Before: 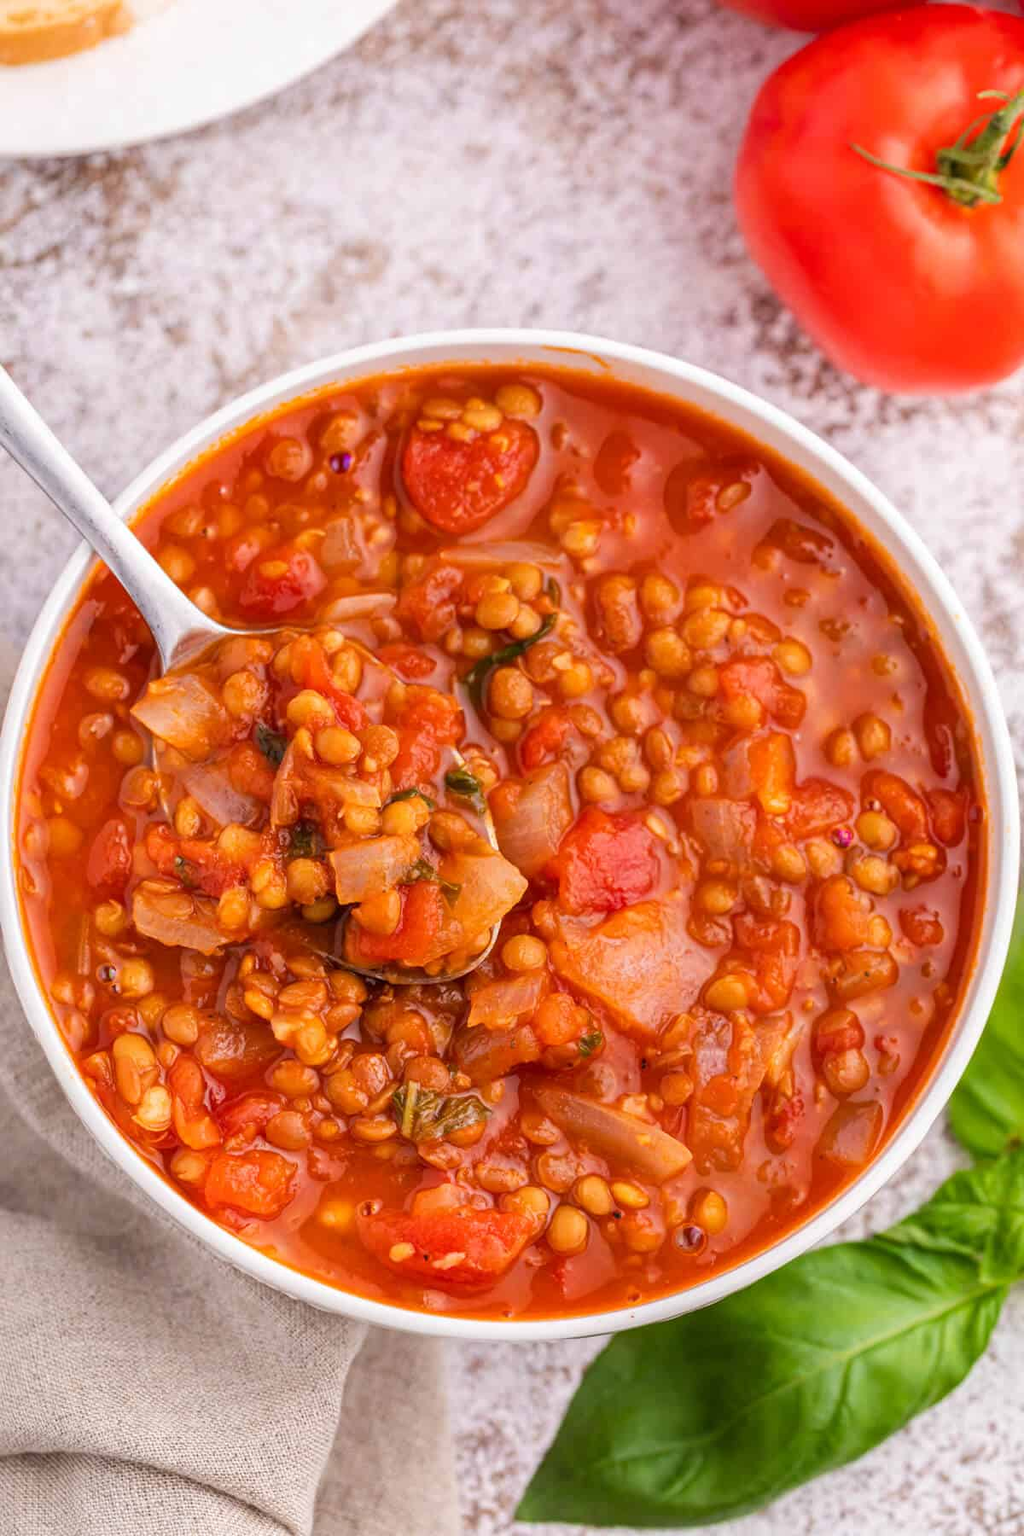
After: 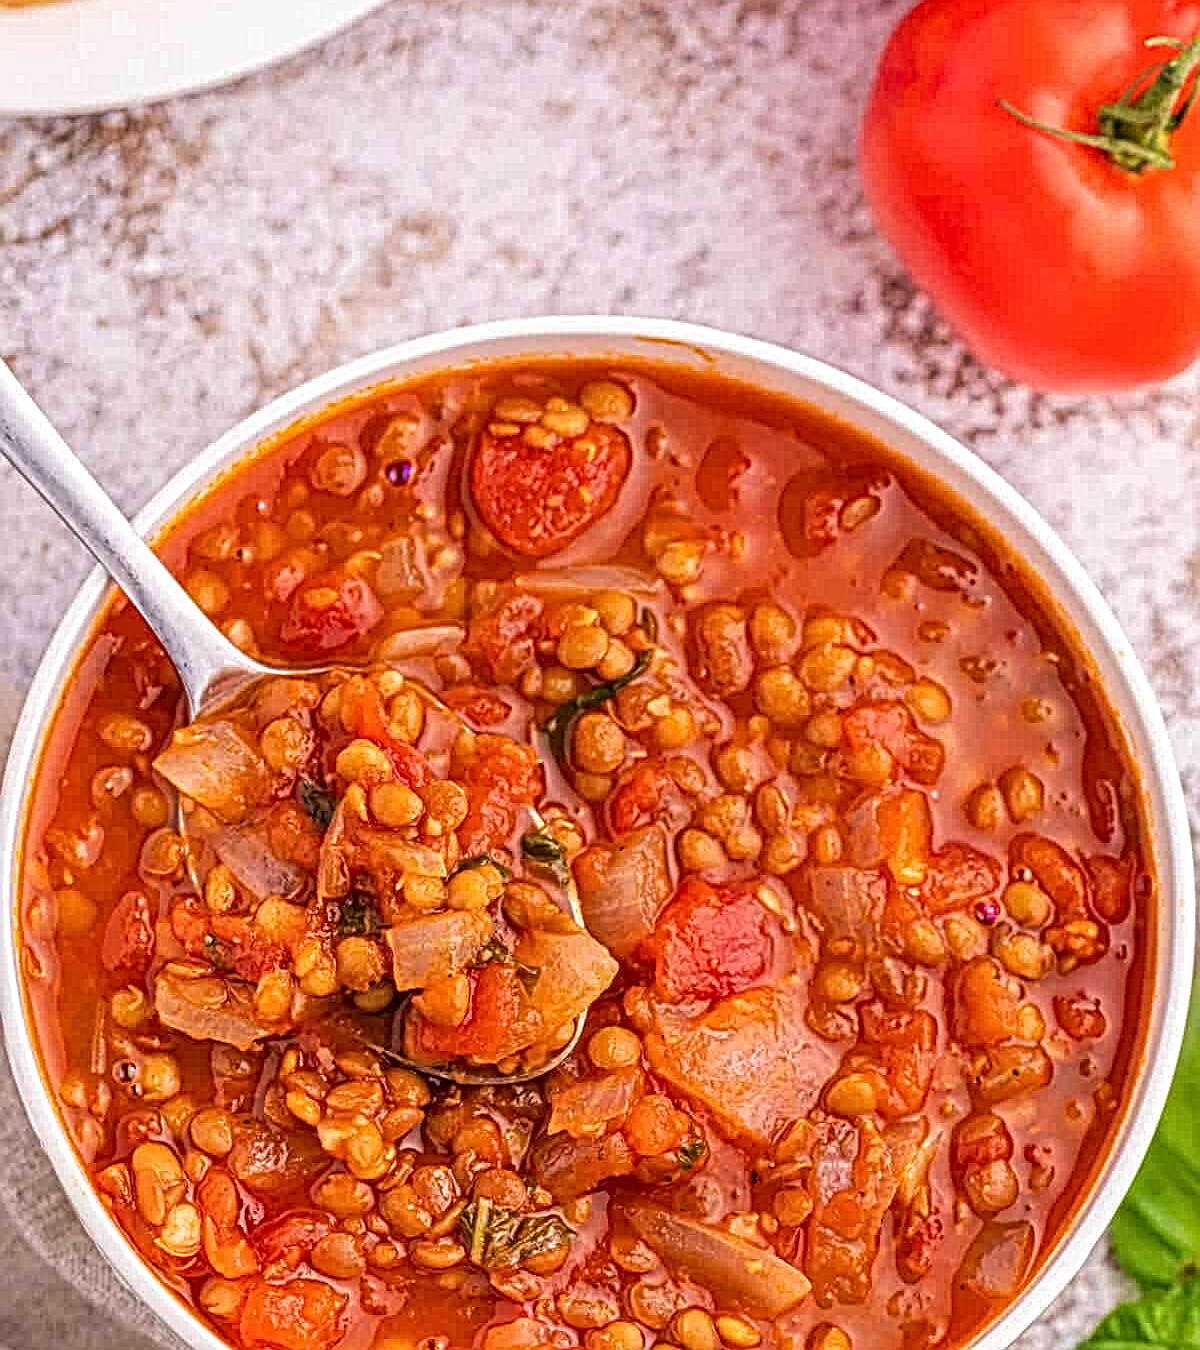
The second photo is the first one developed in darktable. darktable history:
crop: top 3.857%, bottom 21.132%
velvia: on, module defaults
local contrast: mode bilateral grid, contrast 20, coarseness 3, detail 300%, midtone range 0.2
